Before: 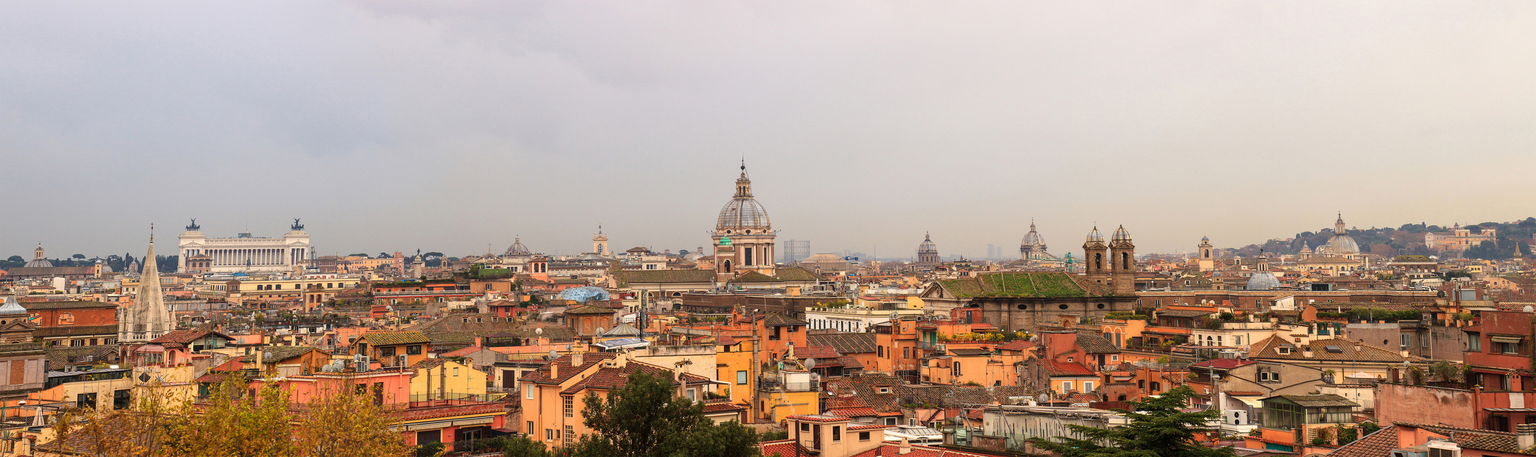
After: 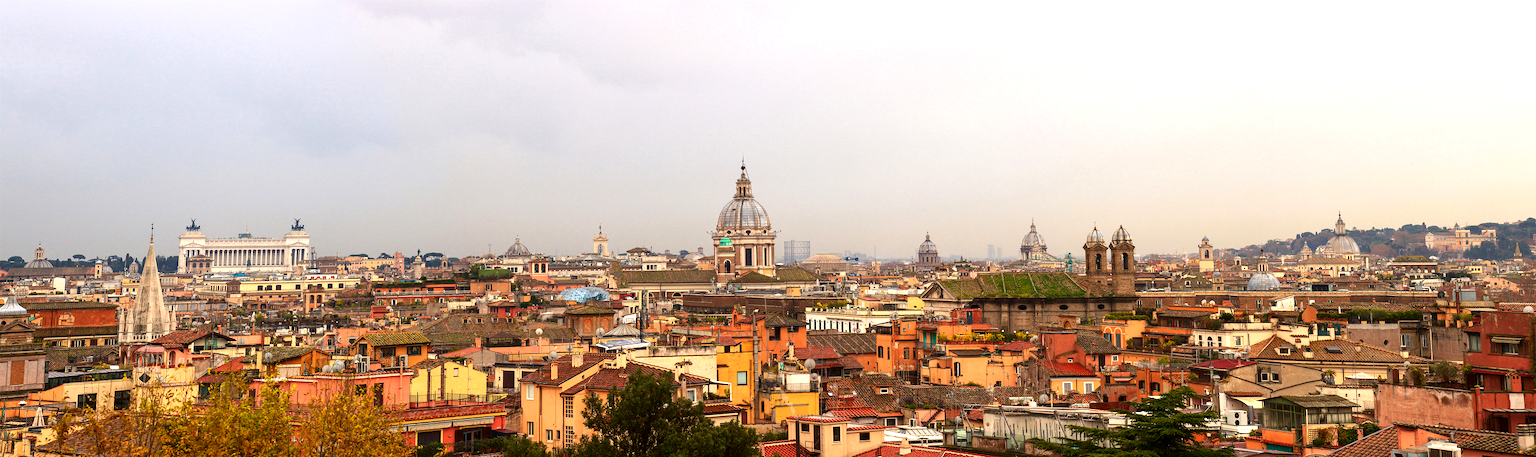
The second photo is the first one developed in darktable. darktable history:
exposure: black level correction 0.001, exposure 0.5 EV, compensate exposure bias true, compensate highlight preservation false
contrast brightness saturation: contrast 0.07, brightness -0.13, saturation 0.06
